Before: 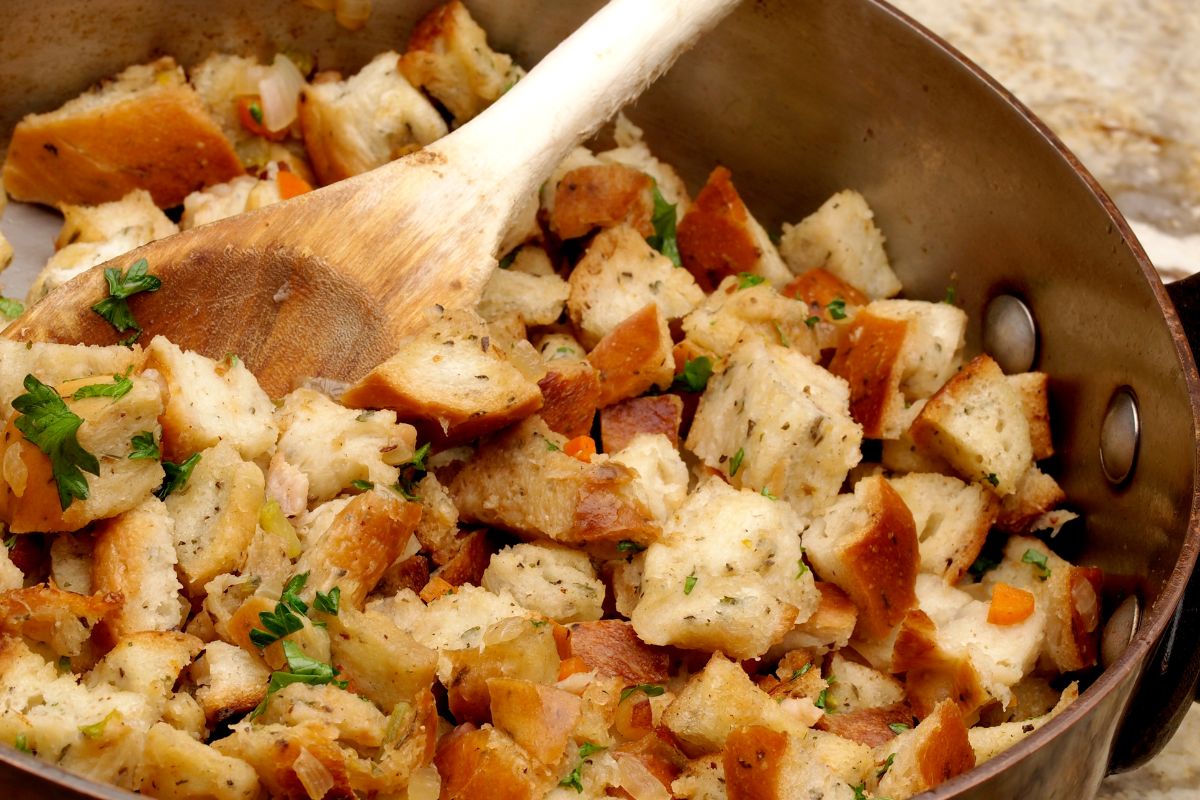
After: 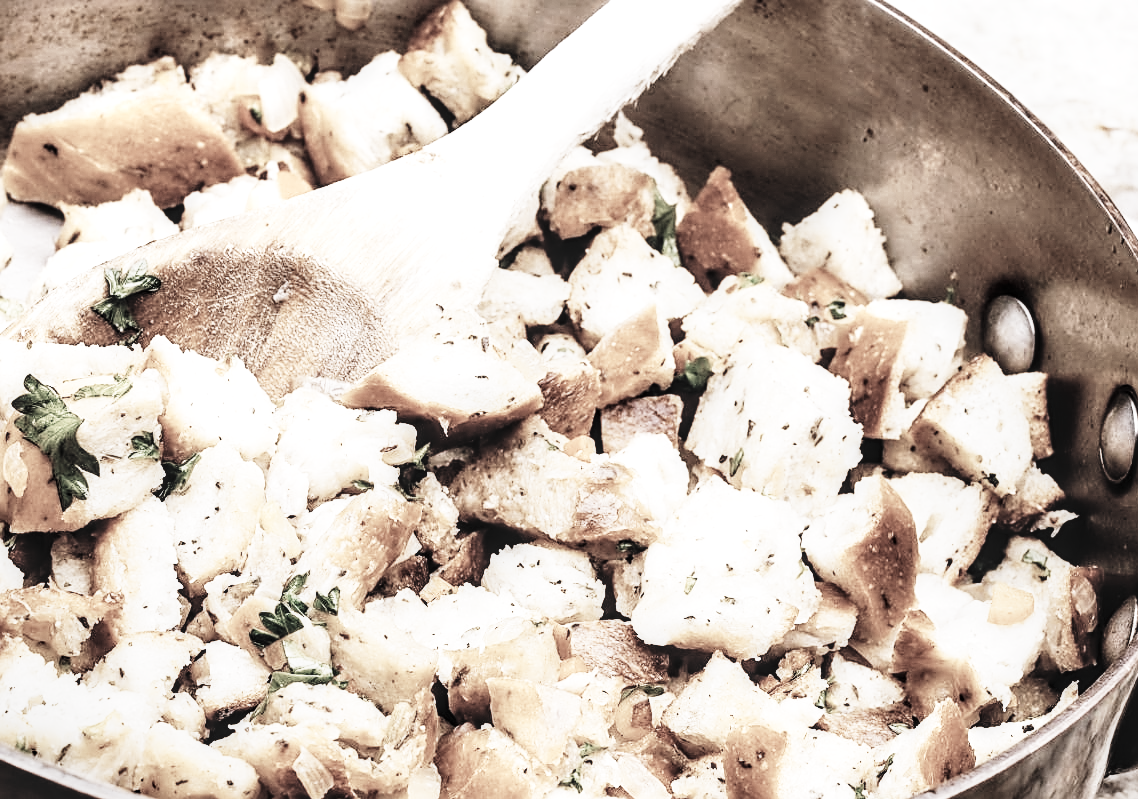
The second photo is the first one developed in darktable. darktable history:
contrast brightness saturation: brightness 0.18, saturation -0.5
exposure: black level correction 0, exposure 0.5 EV, compensate exposure bias true, compensate highlight preservation false
local contrast: on, module defaults
white balance: red 1.066, blue 1.119
crop and rotate: right 5.167%
tone curve: curves: ch0 [(0, 0) (0.003, 0.006) (0.011, 0.008) (0.025, 0.011) (0.044, 0.015) (0.069, 0.019) (0.1, 0.023) (0.136, 0.03) (0.177, 0.042) (0.224, 0.065) (0.277, 0.103) (0.335, 0.177) (0.399, 0.294) (0.468, 0.463) (0.543, 0.639) (0.623, 0.805) (0.709, 0.909) (0.801, 0.967) (0.898, 0.989) (1, 1)], preserve colors none
sharpen: on, module defaults
color correction: saturation 0.3
